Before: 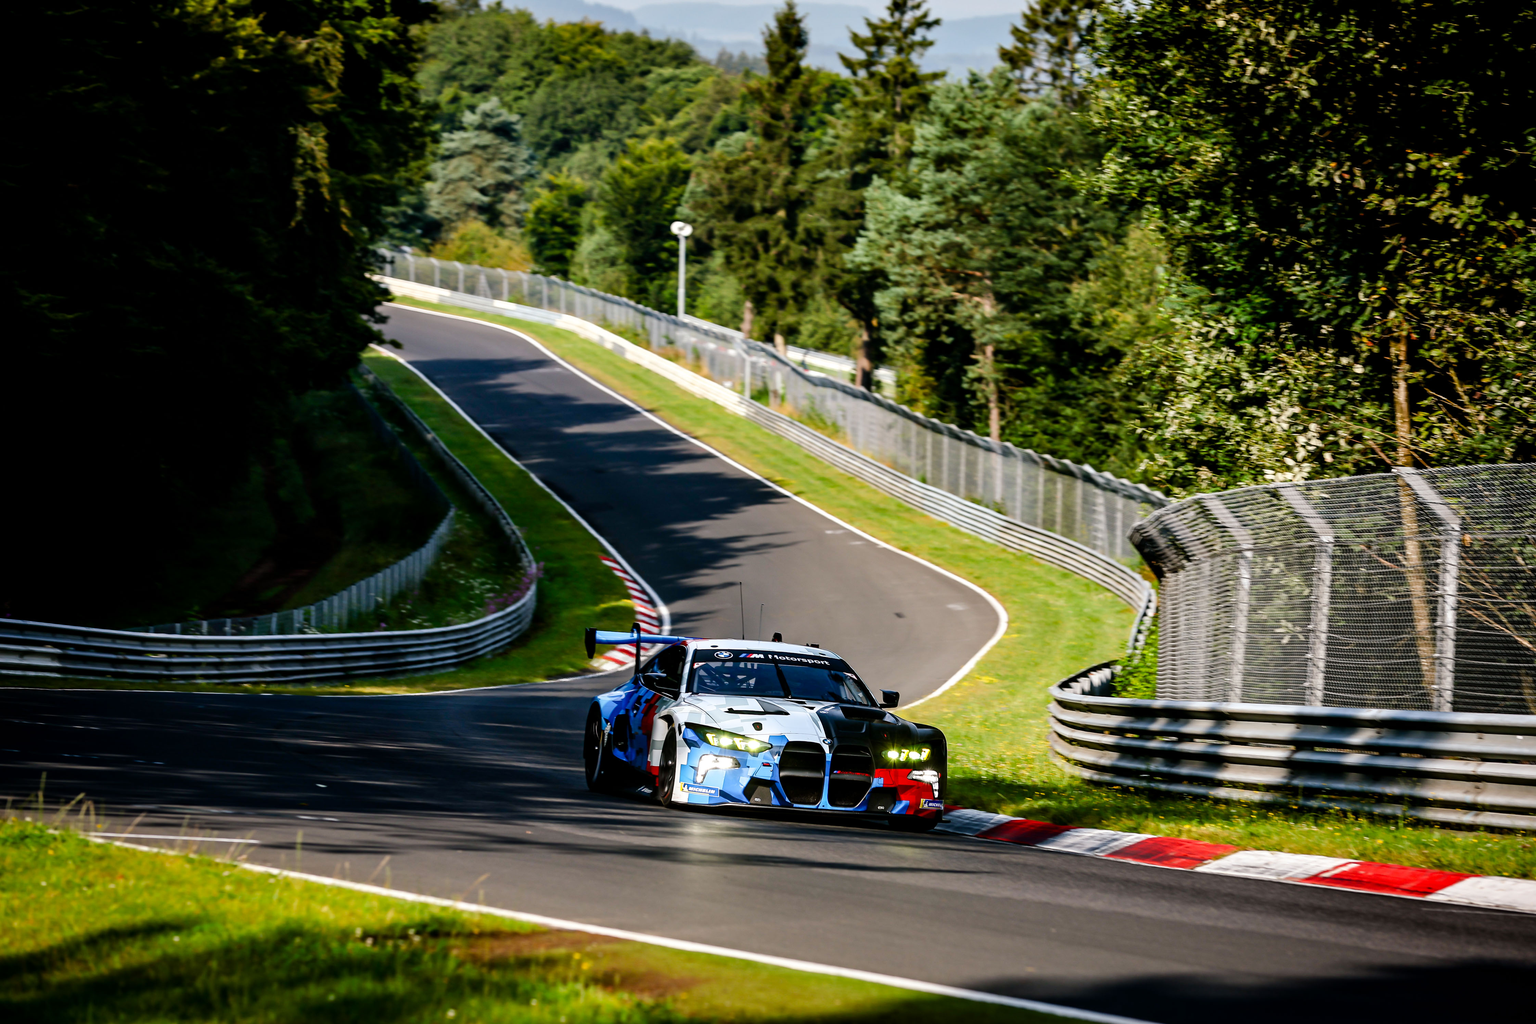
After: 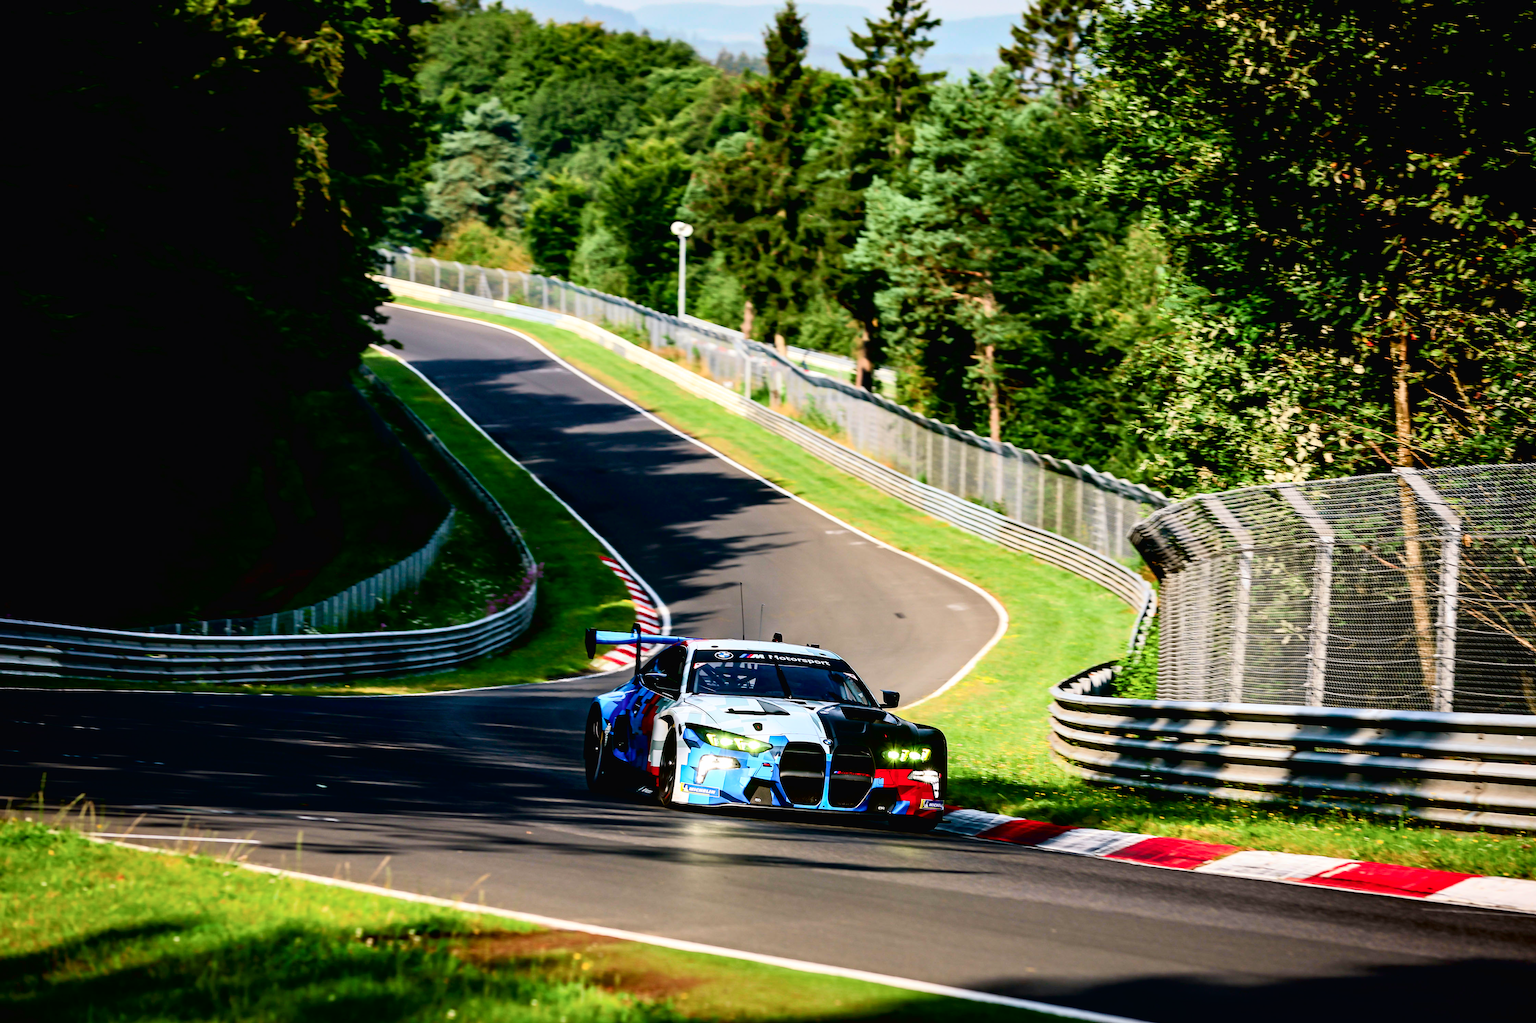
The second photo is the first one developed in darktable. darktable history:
tone curve: curves: ch0 [(0, 0.013) (0.054, 0.018) (0.205, 0.191) (0.289, 0.292) (0.39, 0.424) (0.493, 0.551) (0.647, 0.752) (0.796, 0.887) (1, 0.998)]; ch1 [(0, 0) (0.371, 0.339) (0.477, 0.452) (0.494, 0.495) (0.501, 0.501) (0.51, 0.516) (0.54, 0.557) (0.572, 0.605) (0.625, 0.687) (0.774, 0.841) (1, 1)]; ch2 [(0, 0) (0.32, 0.281) (0.403, 0.399) (0.441, 0.428) (0.47, 0.469) (0.498, 0.496) (0.524, 0.543) (0.551, 0.579) (0.633, 0.665) (0.7, 0.711) (1, 1)], color space Lab, independent channels, preserve colors none
